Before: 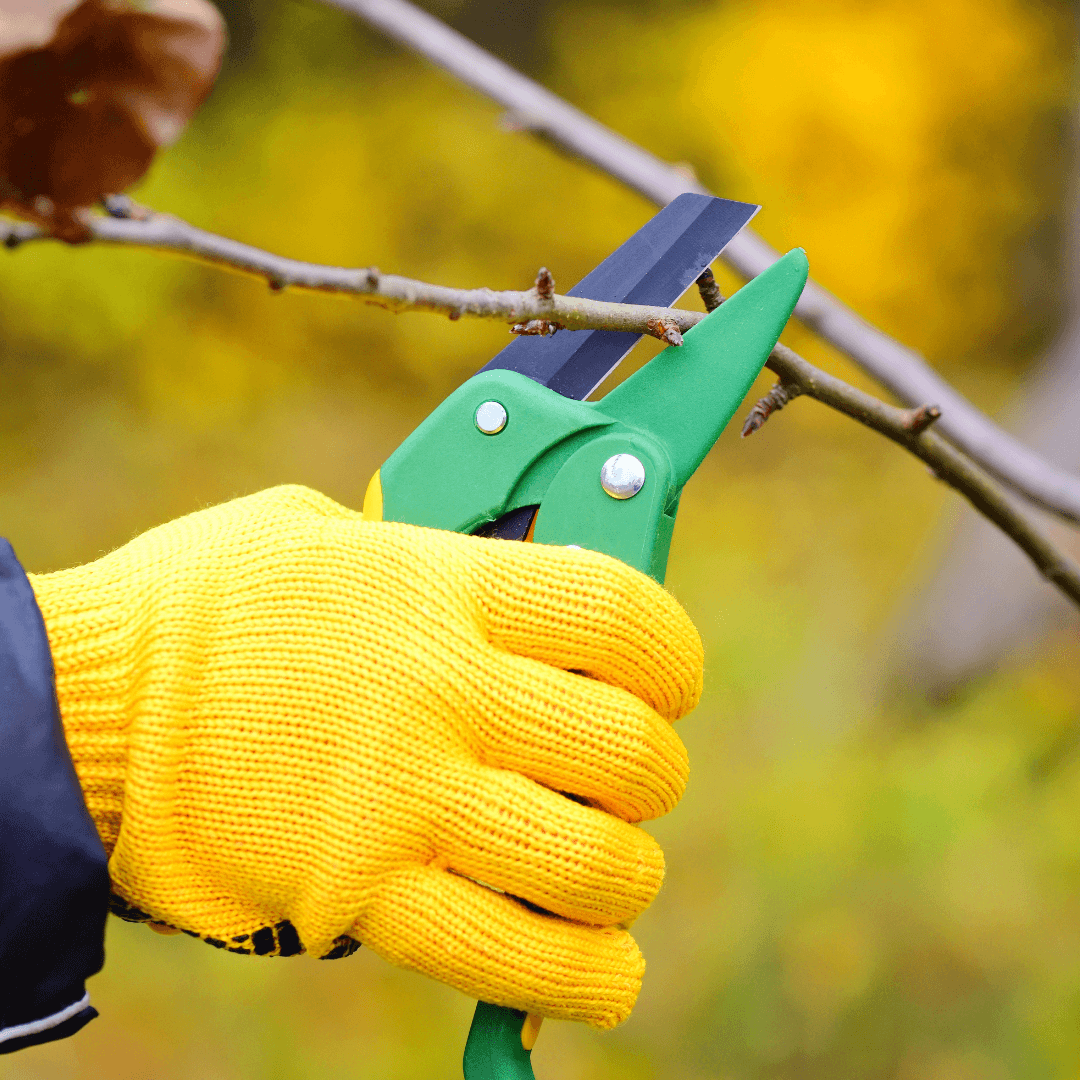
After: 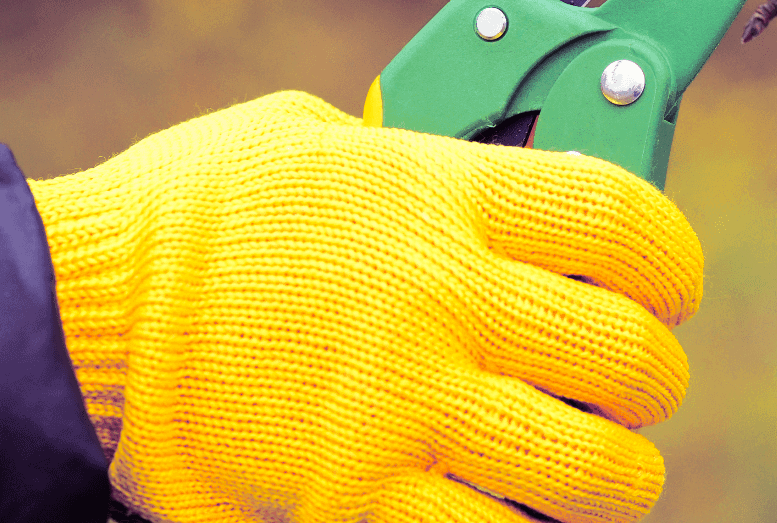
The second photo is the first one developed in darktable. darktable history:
rgb levels: mode RGB, independent channels, levels [[0, 0.5, 1], [0, 0.521, 1], [0, 0.536, 1]]
split-toning: shadows › hue 255.6°, shadows › saturation 0.66, highlights › hue 43.2°, highlights › saturation 0.68, balance -50.1
crop: top 36.498%, right 27.964%, bottom 14.995%
